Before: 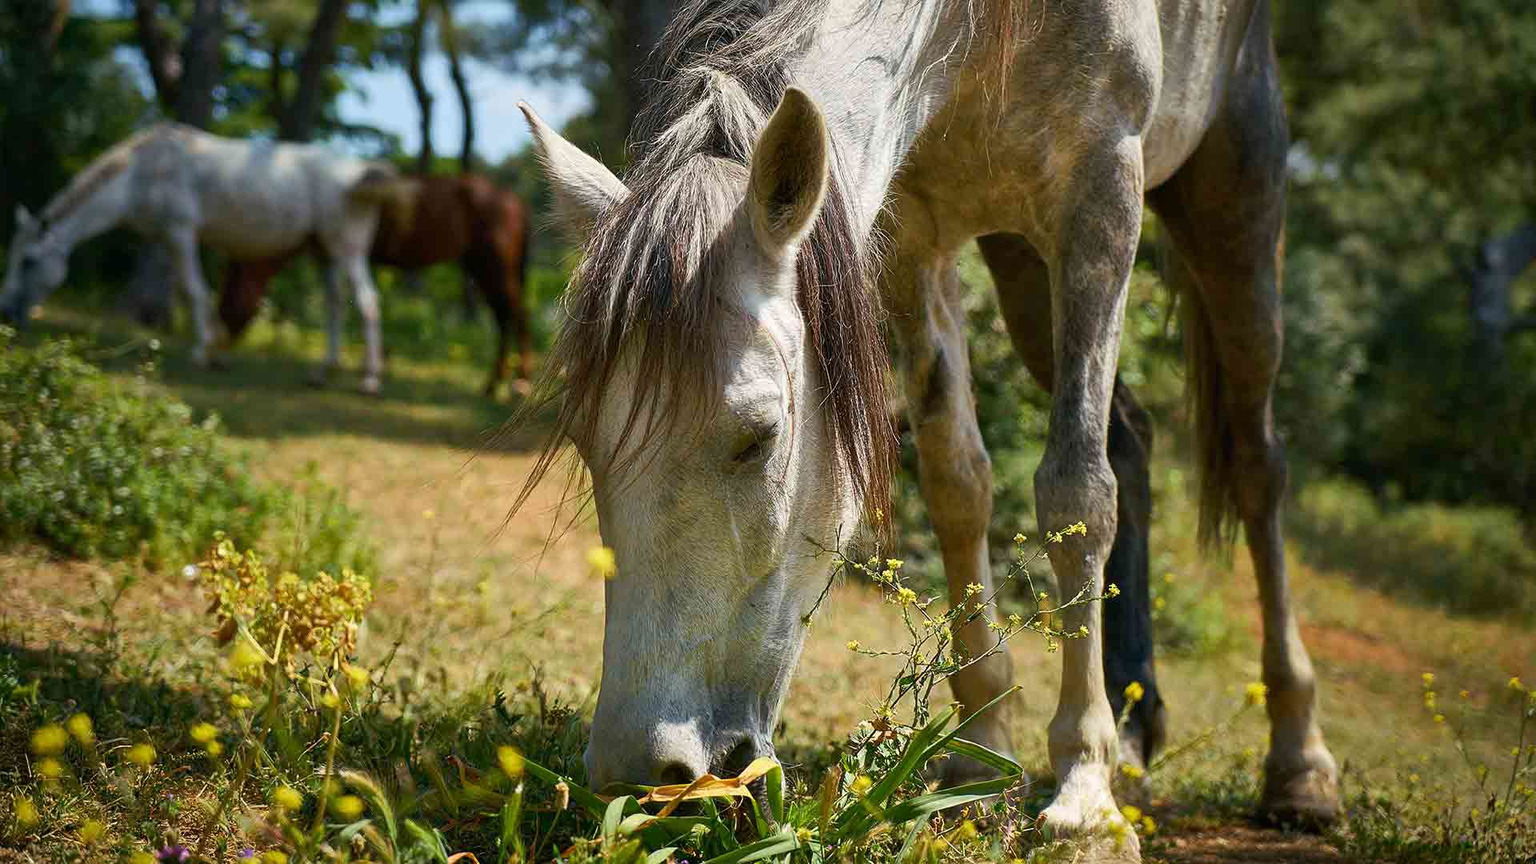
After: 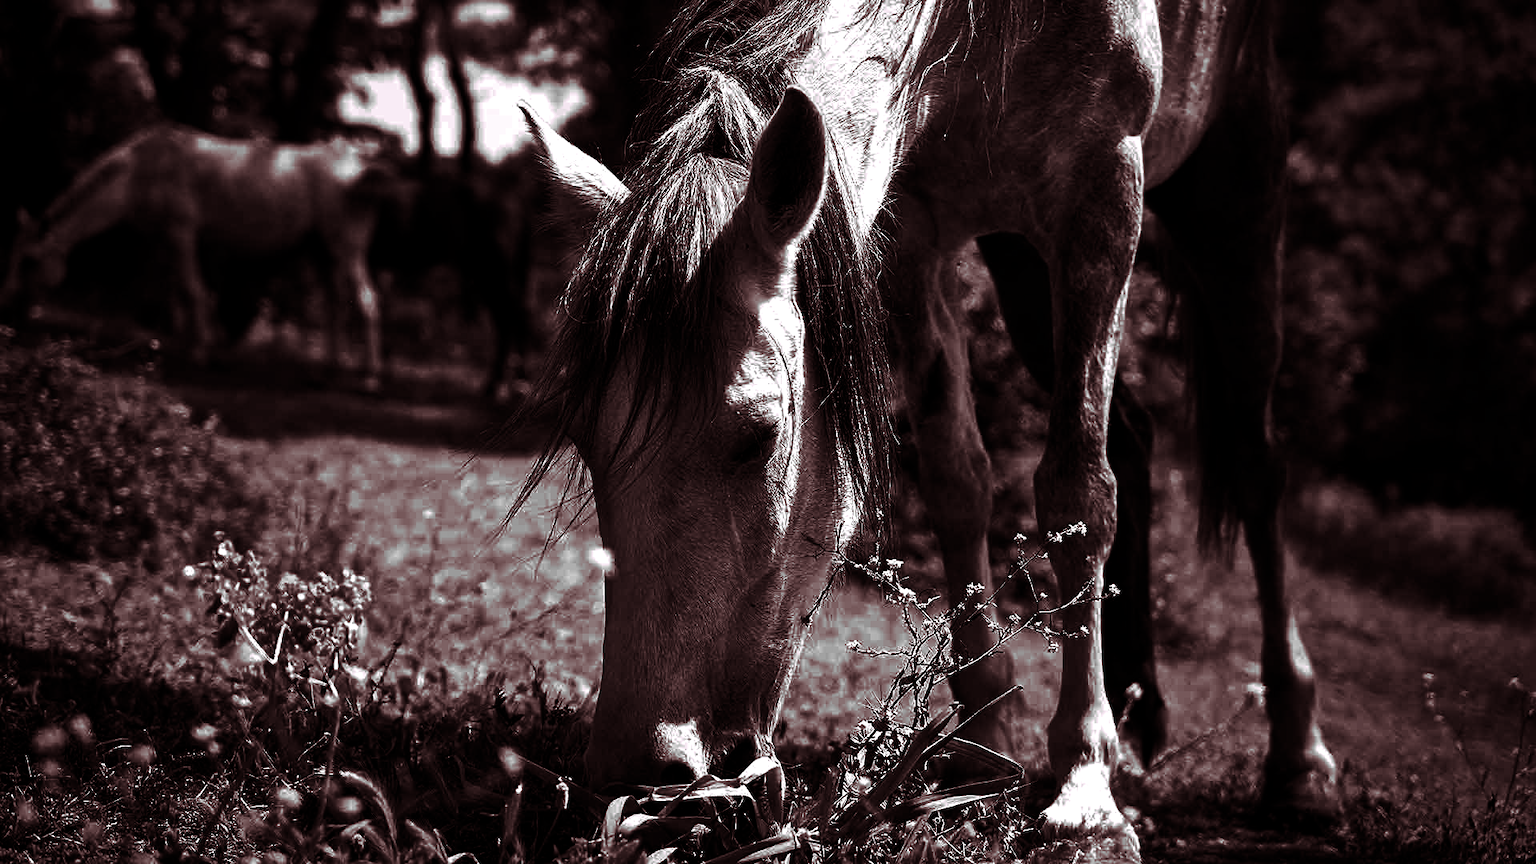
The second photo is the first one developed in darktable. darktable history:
contrast brightness saturation: contrast 0.02, brightness -1, saturation -1
split-toning: highlights › hue 298.8°, highlights › saturation 0.73, compress 41.76%
exposure: black level correction 0.001, exposure 0.5 EV, compensate exposure bias true, compensate highlight preservation false
white balance: red 1.004, blue 1.024
